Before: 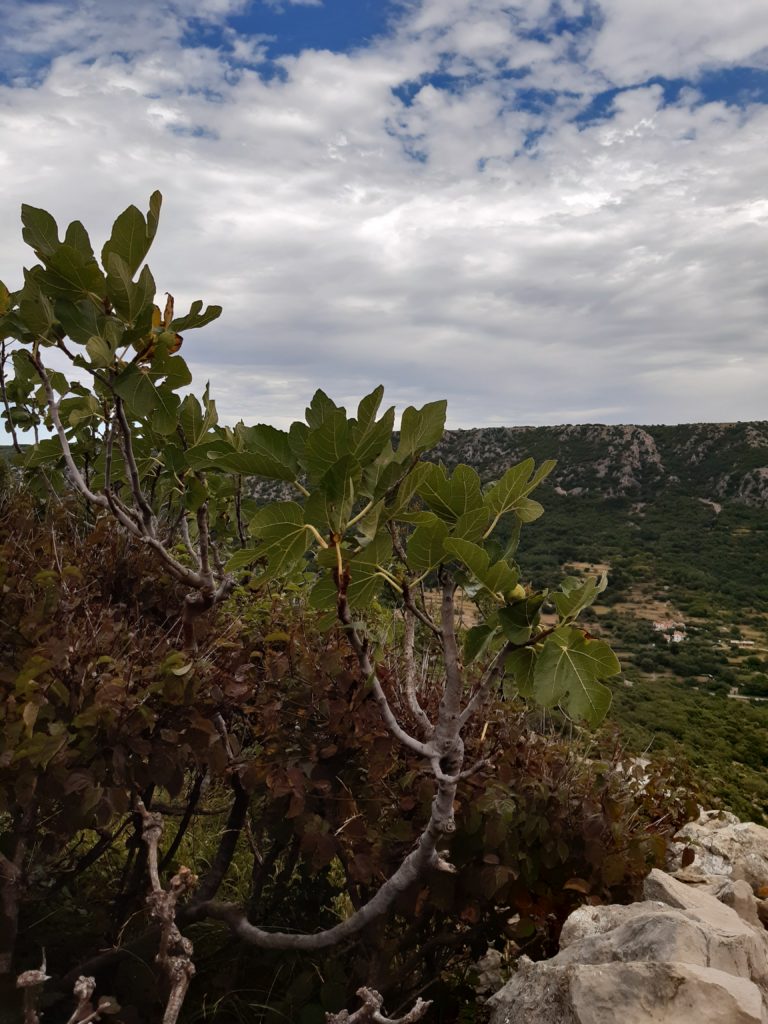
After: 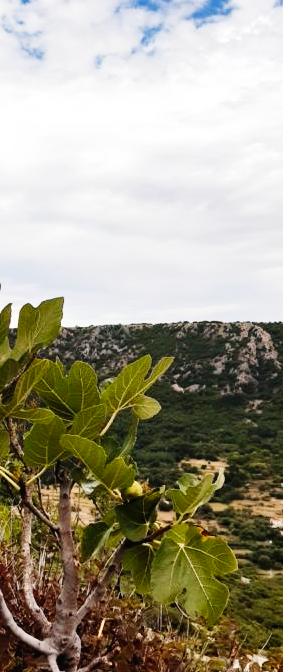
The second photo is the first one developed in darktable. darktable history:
base curve: curves: ch0 [(0, 0.003) (0.001, 0.002) (0.006, 0.004) (0.02, 0.022) (0.048, 0.086) (0.094, 0.234) (0.162, 0.431) (0.258, 0.629) (0.385, 0.8) (0.548, 0.918) (0.751, 0.988) (1, 1)], preserve colors none
crop and rotate: left 49.936%, top 10.094%, right 13.136%, bottom 24.256%
